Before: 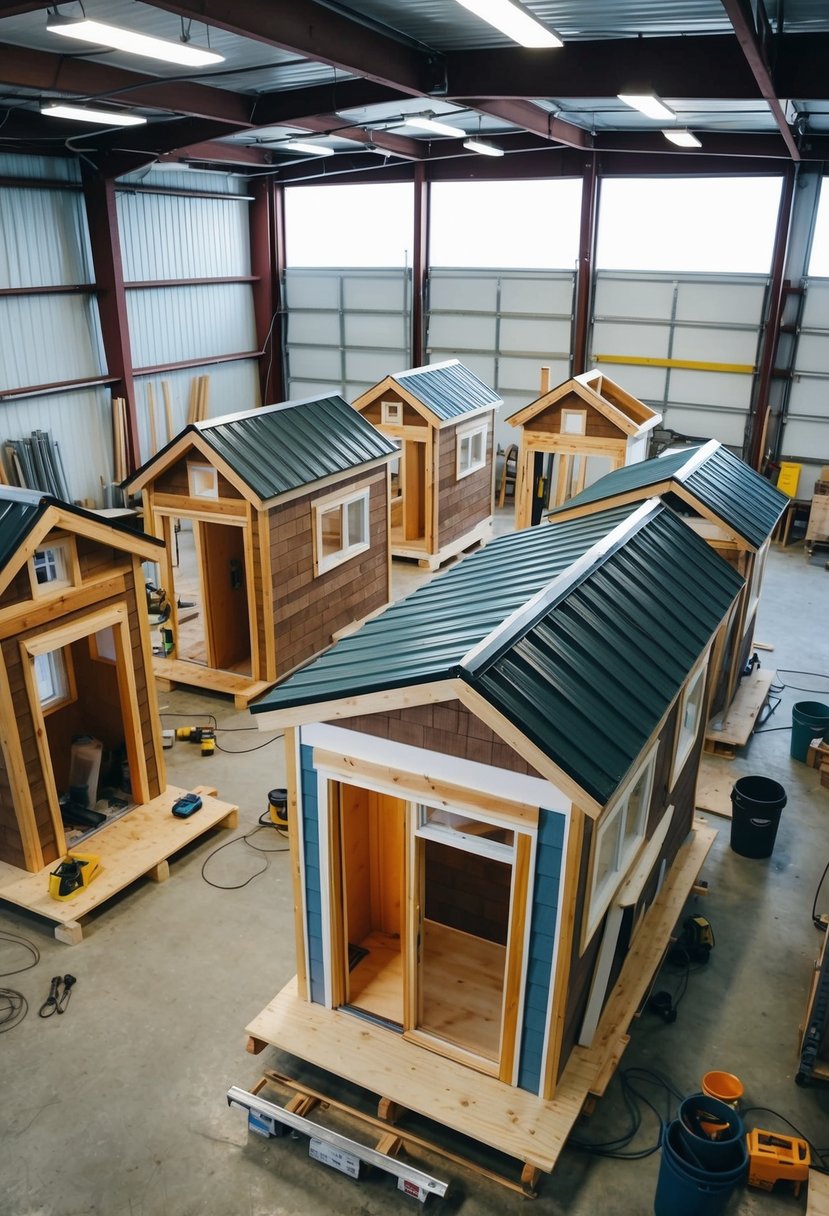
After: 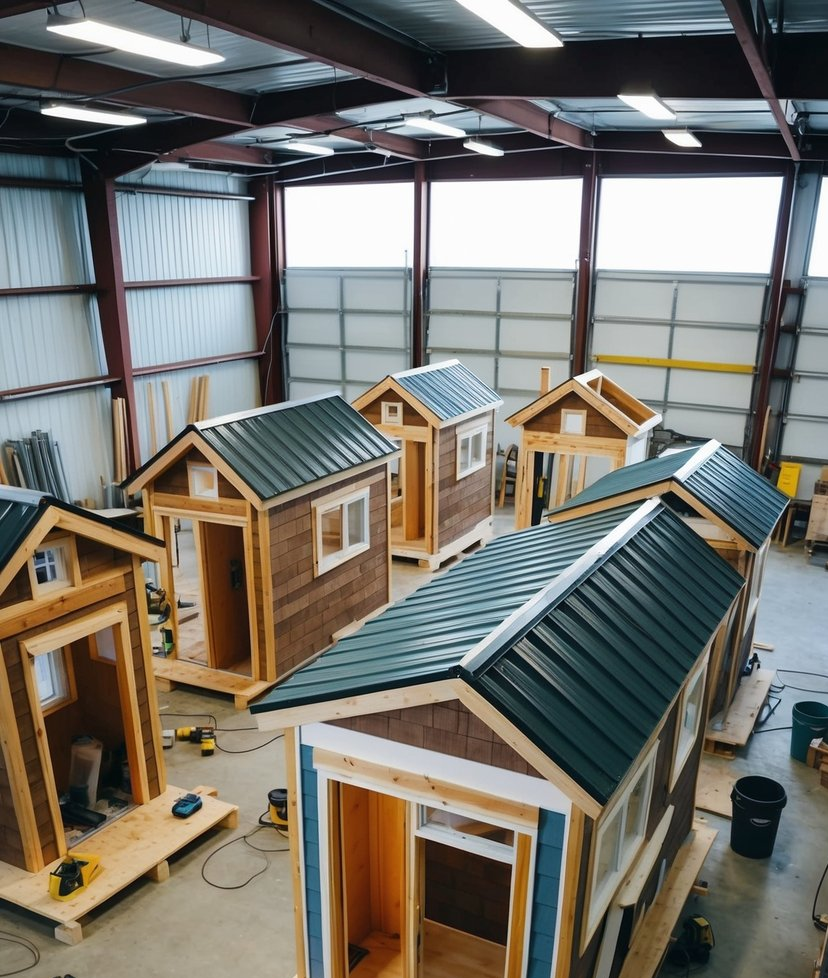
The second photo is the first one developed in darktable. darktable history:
crop: bottom 19.56%
